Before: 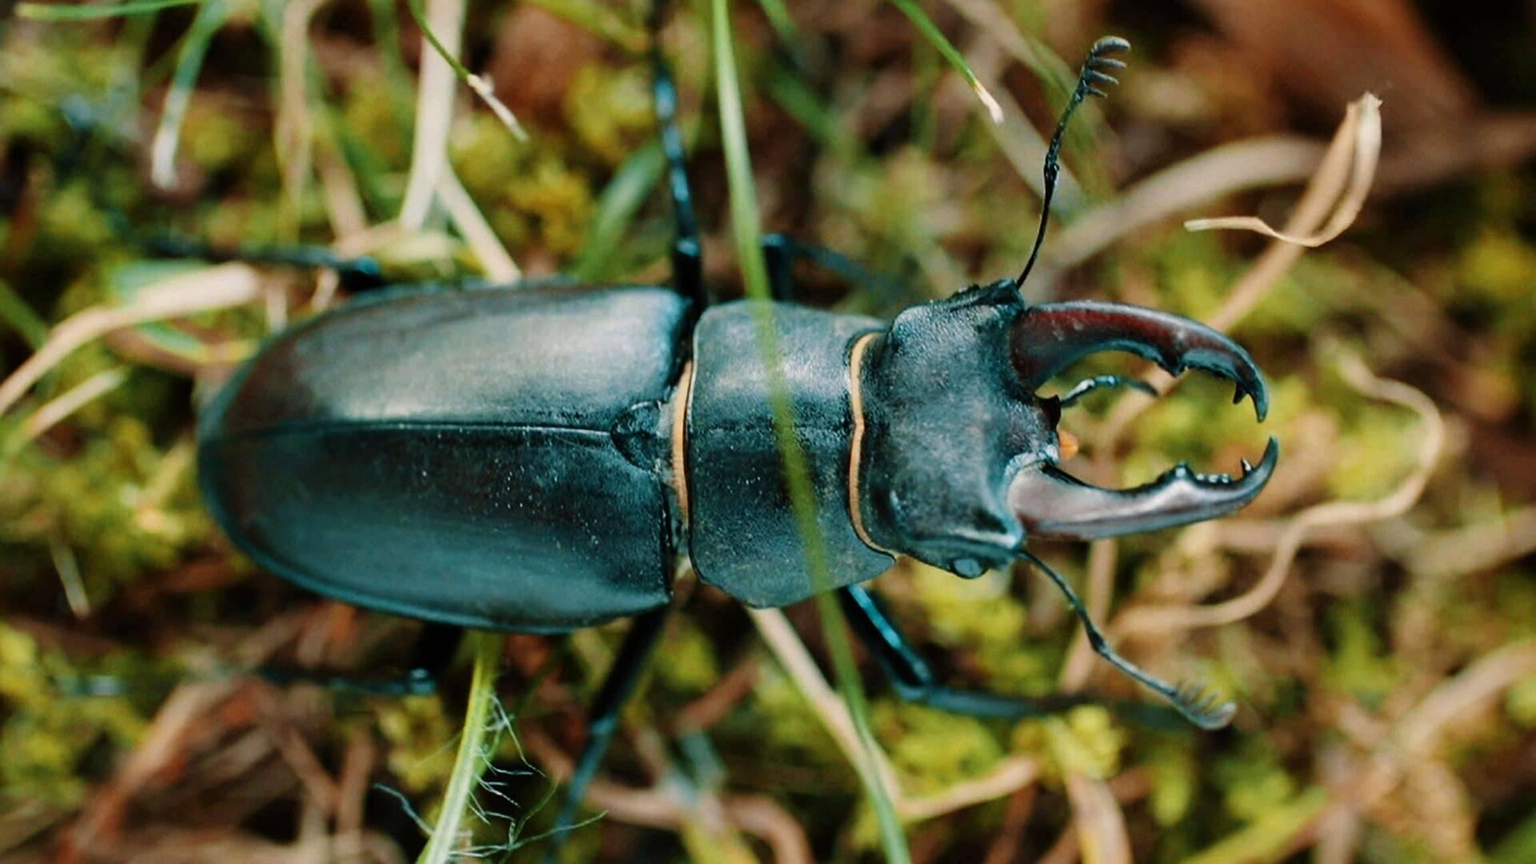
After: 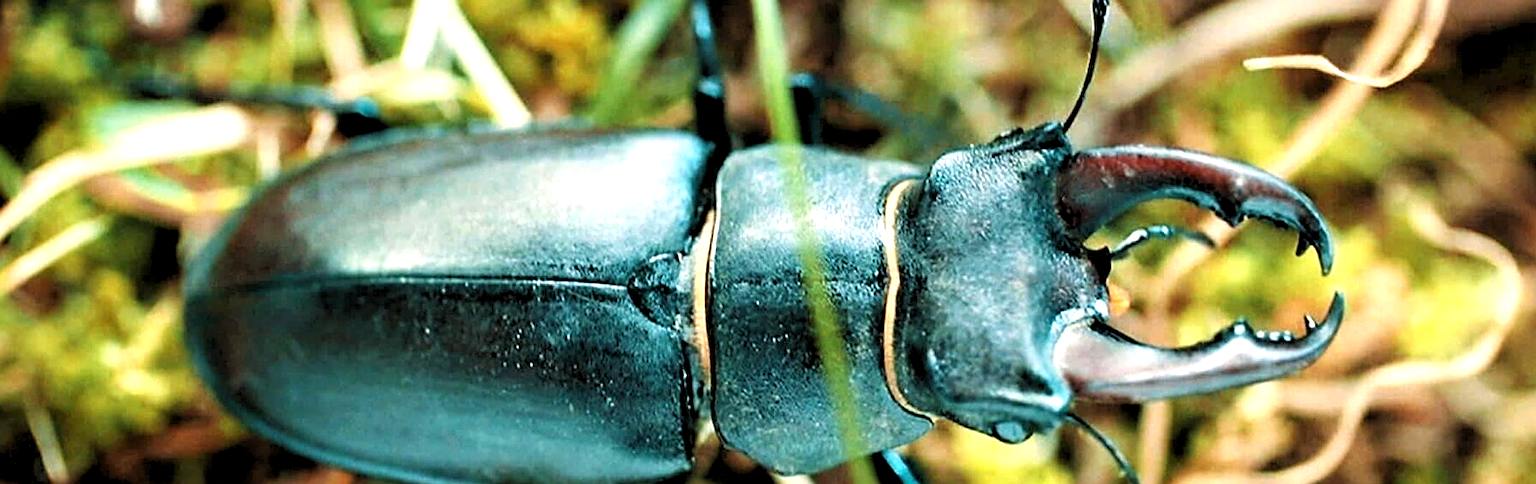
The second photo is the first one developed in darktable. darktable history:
exposure: exposure 0.921 EV, compensate highlight preservation false
sharpen: on, module defaults
crop: left 1.744%, top 19.225%, right 5.069%, bottom 28.357%
rgb levels: levels [[0.01, 0.419, 0.839], [0, 0.5, 1], [0, 0.5, 1]]
